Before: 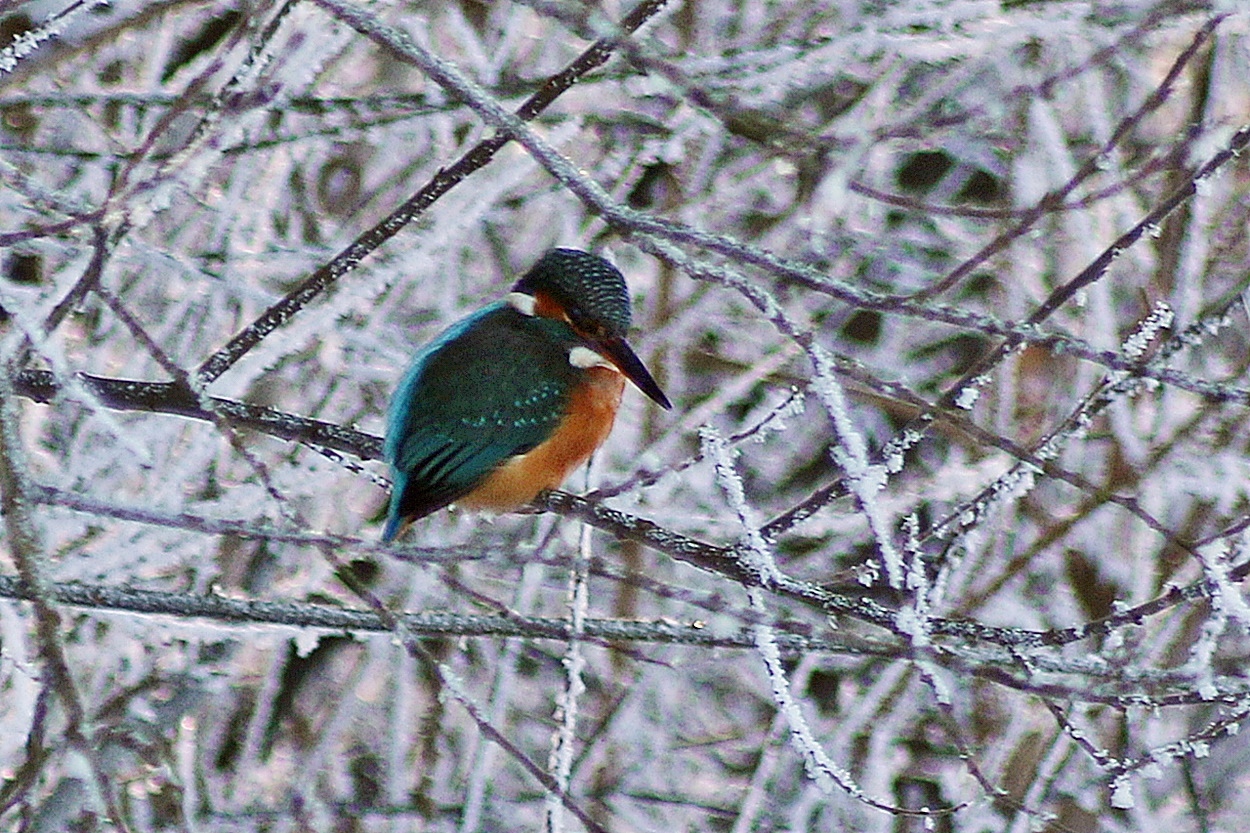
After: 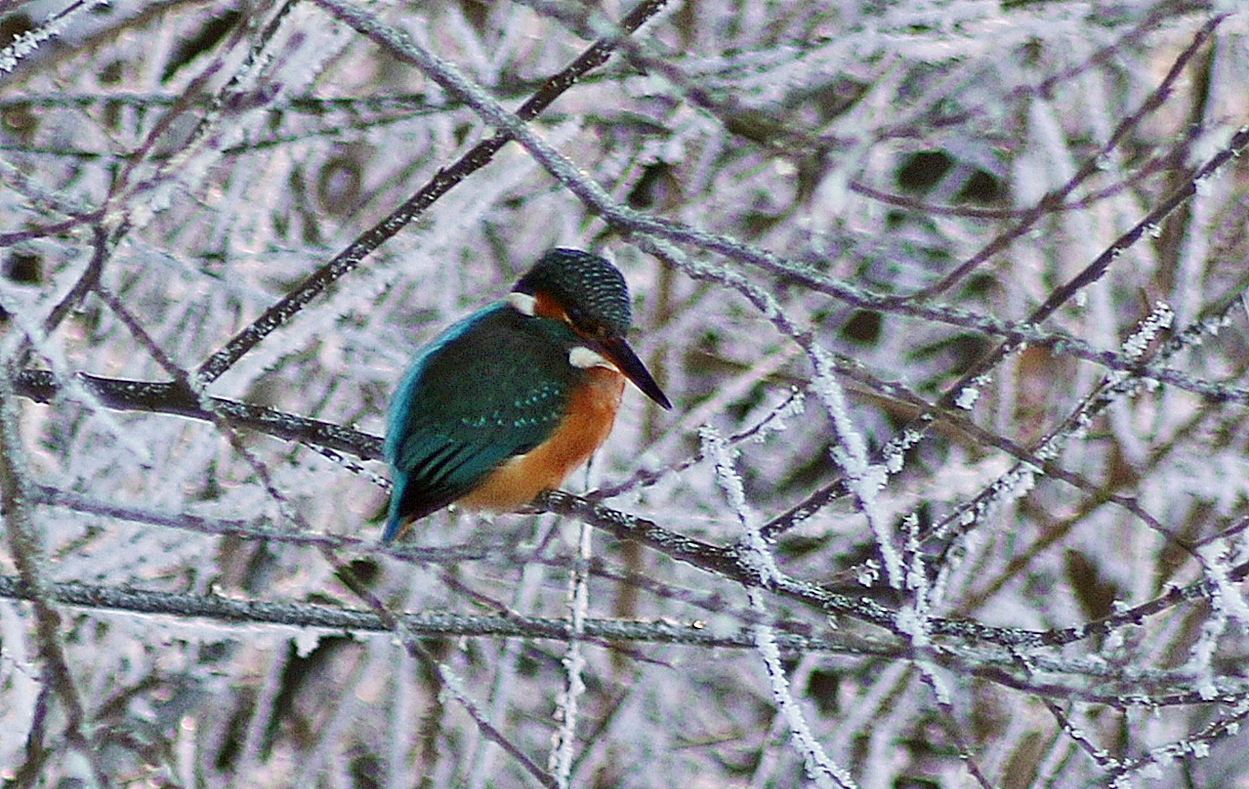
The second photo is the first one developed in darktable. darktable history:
crop and rotate: top 0.009%, bottom 5.228%
